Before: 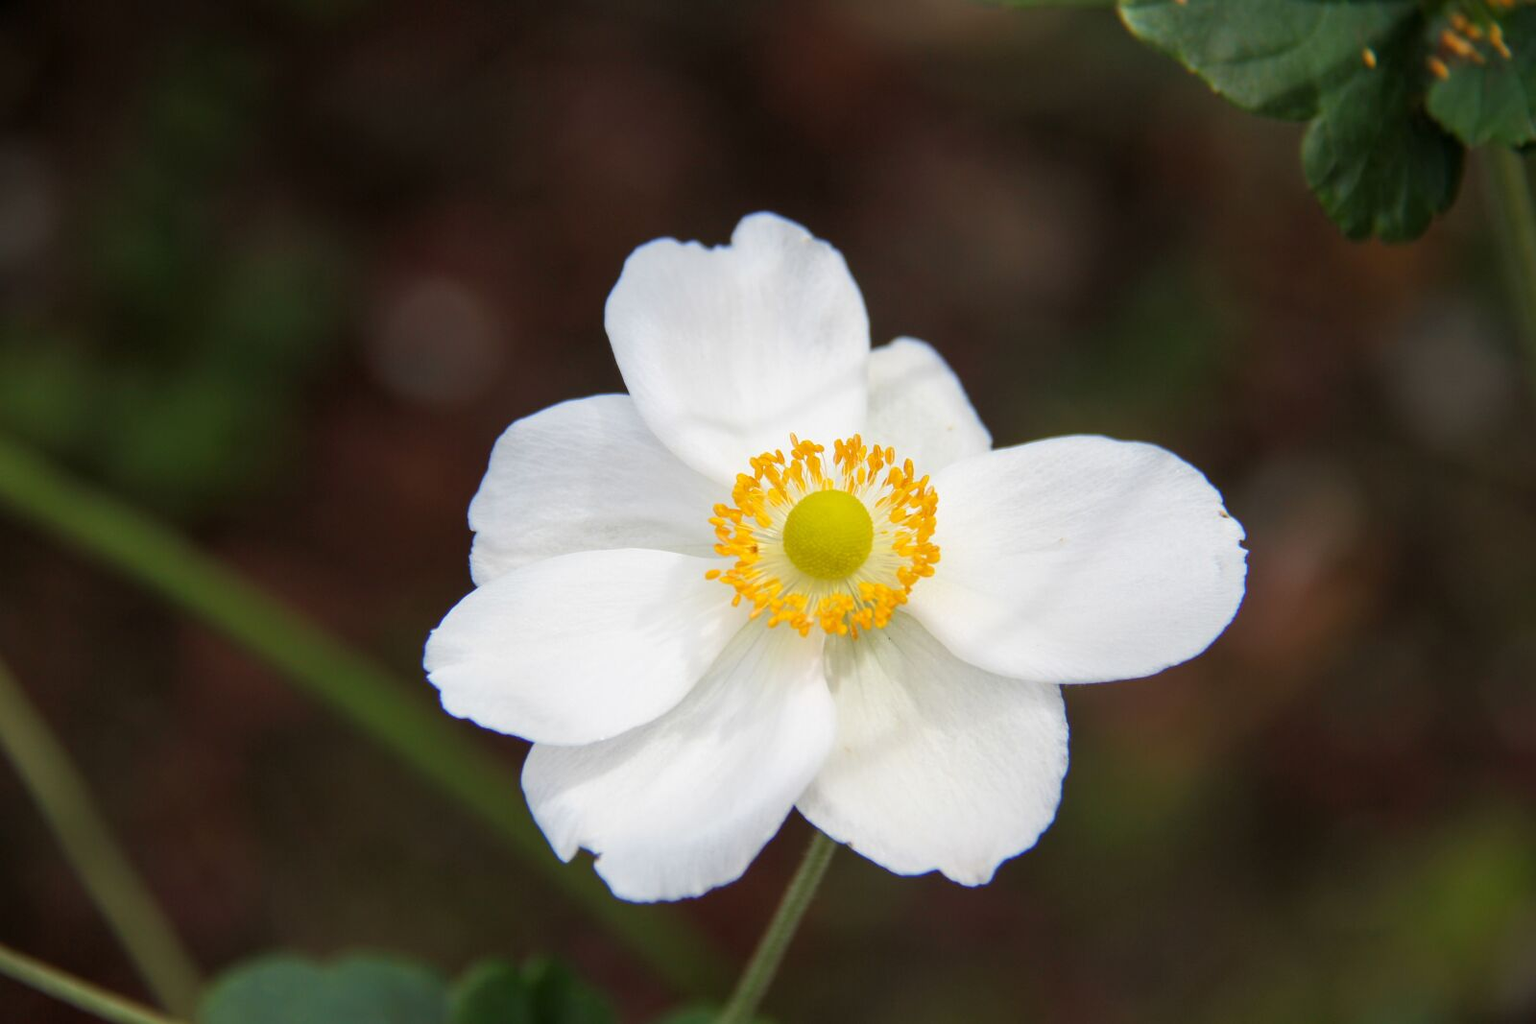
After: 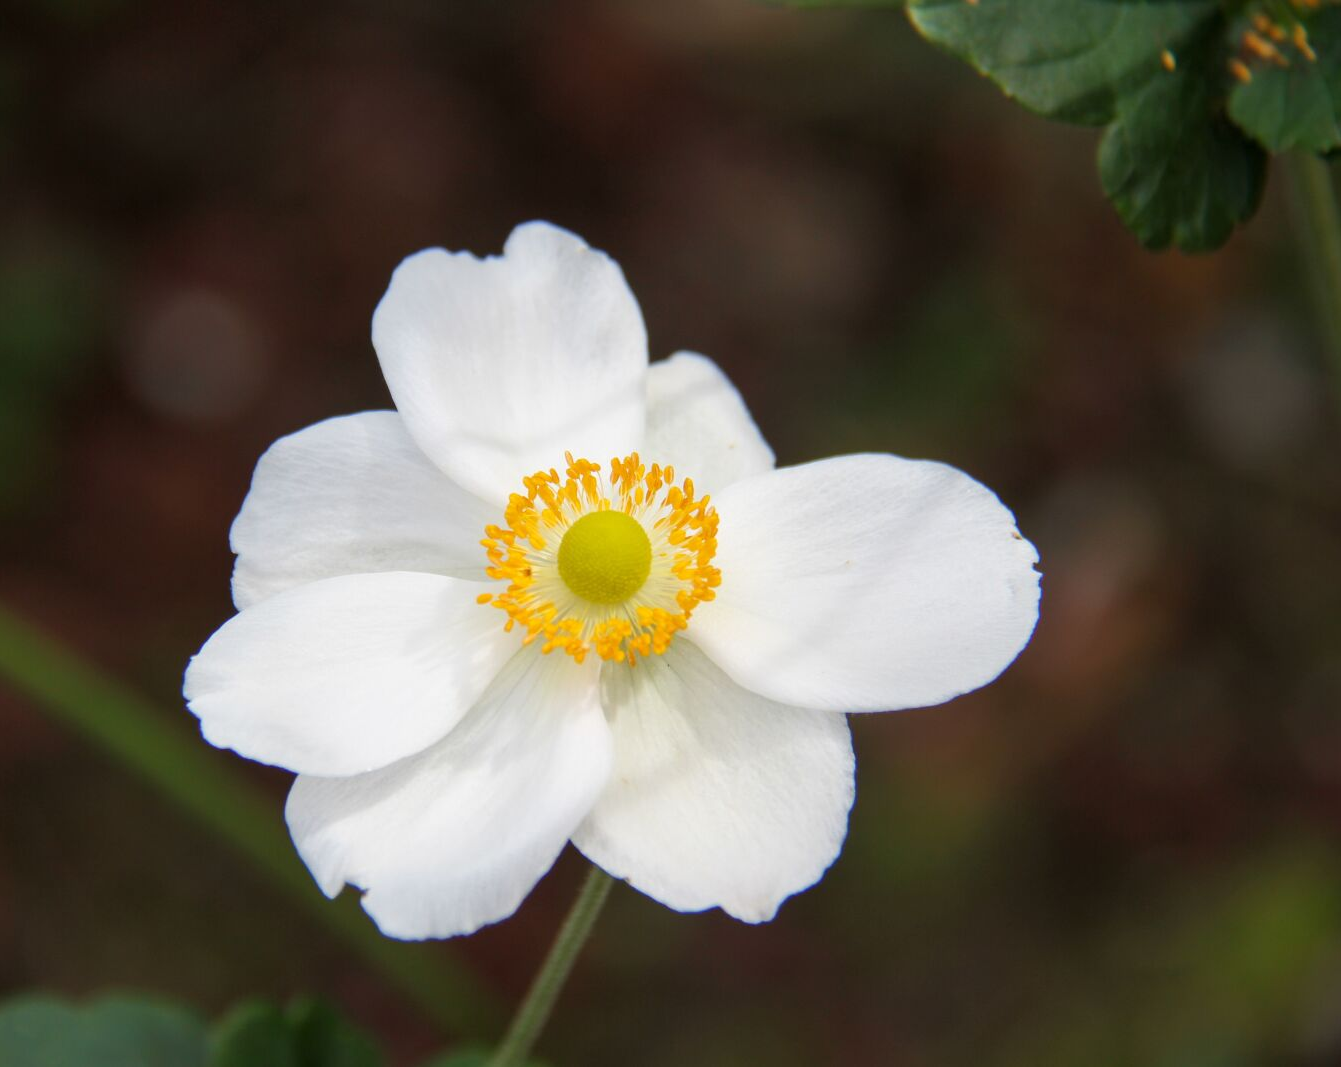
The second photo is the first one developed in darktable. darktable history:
crop: left 16.15%
